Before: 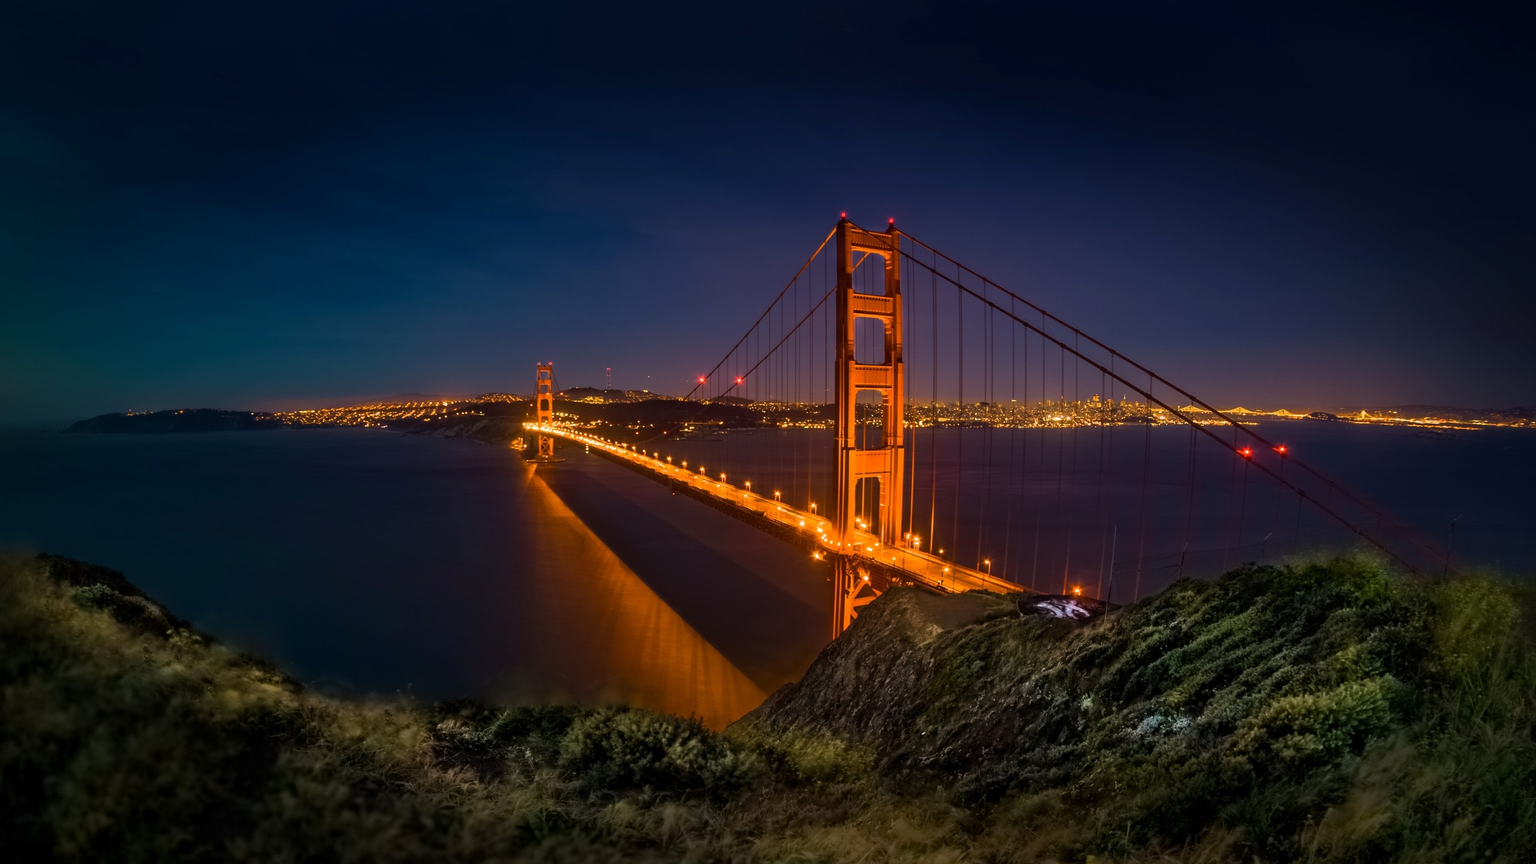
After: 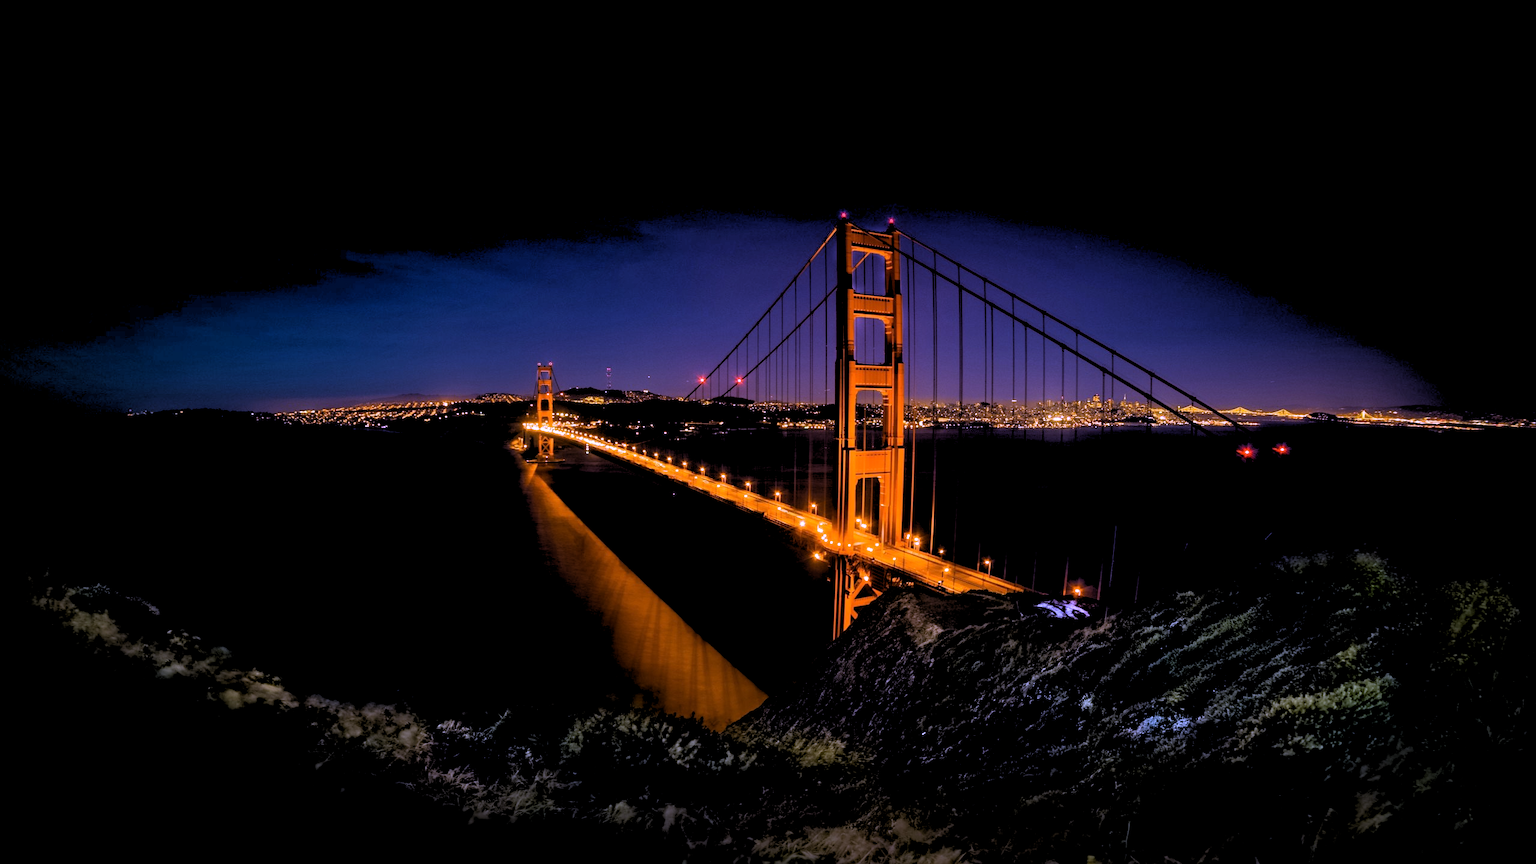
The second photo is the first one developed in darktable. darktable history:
white balance: red 0.98, blue 1.61
rgb levels: levels [[0.029, 0.461, 0.922], [0, 0.5, 1], [0, 0.5, 1]]
